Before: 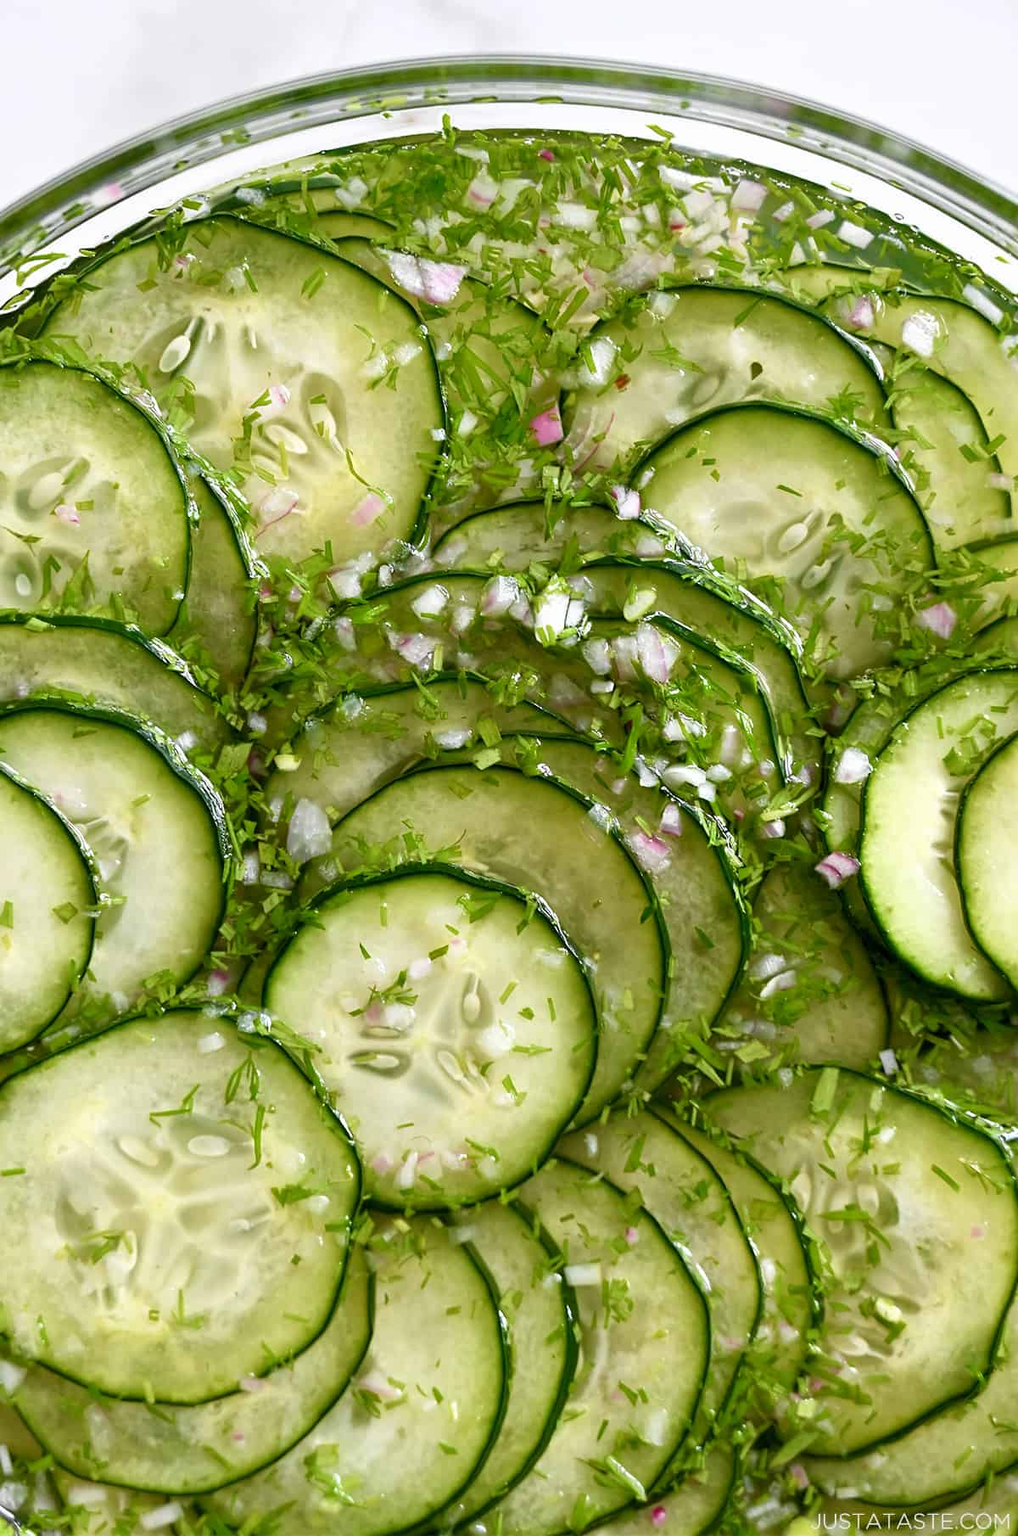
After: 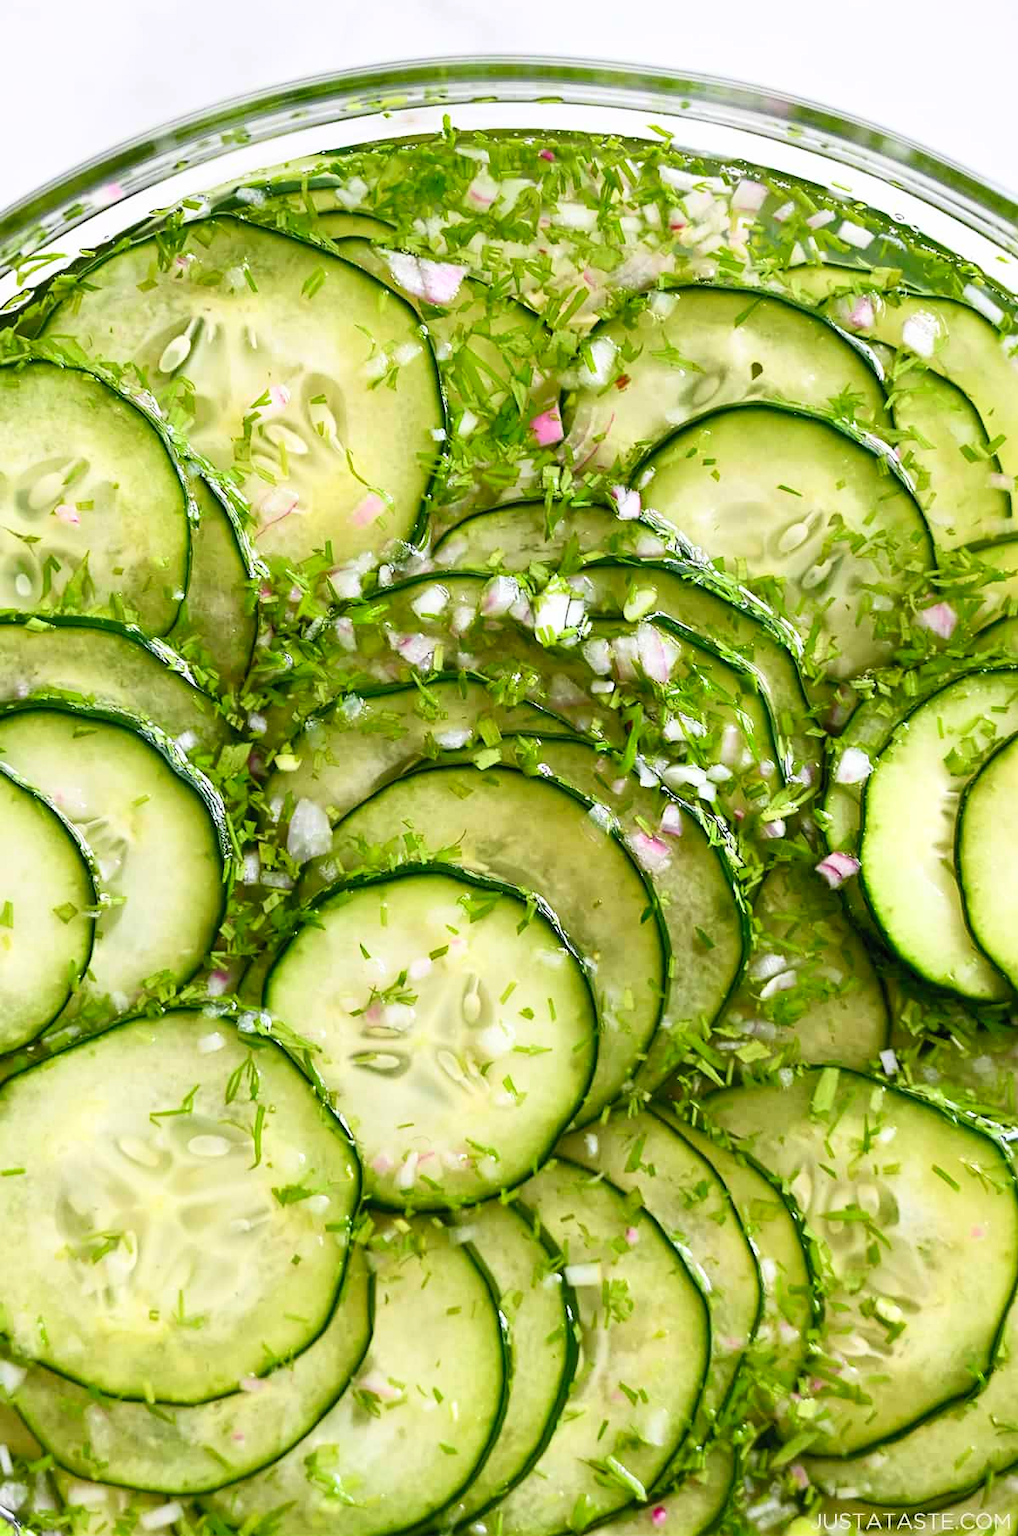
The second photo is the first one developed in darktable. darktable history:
contrast brightness saturation: contrast 0.203, brightness 0.164, saturation 0.222
